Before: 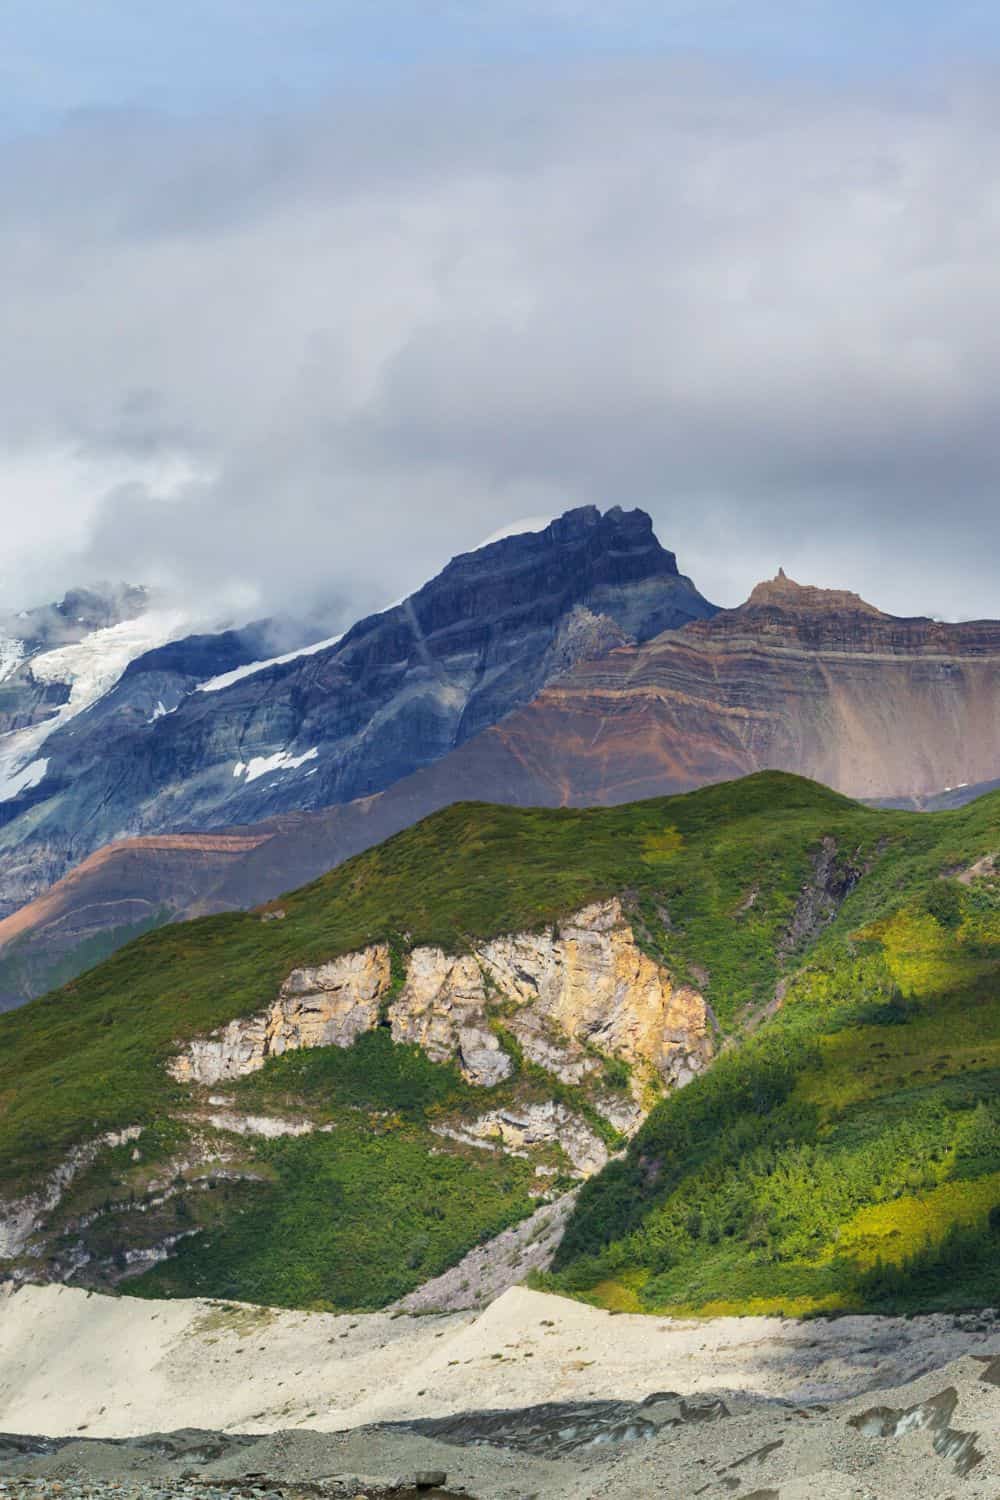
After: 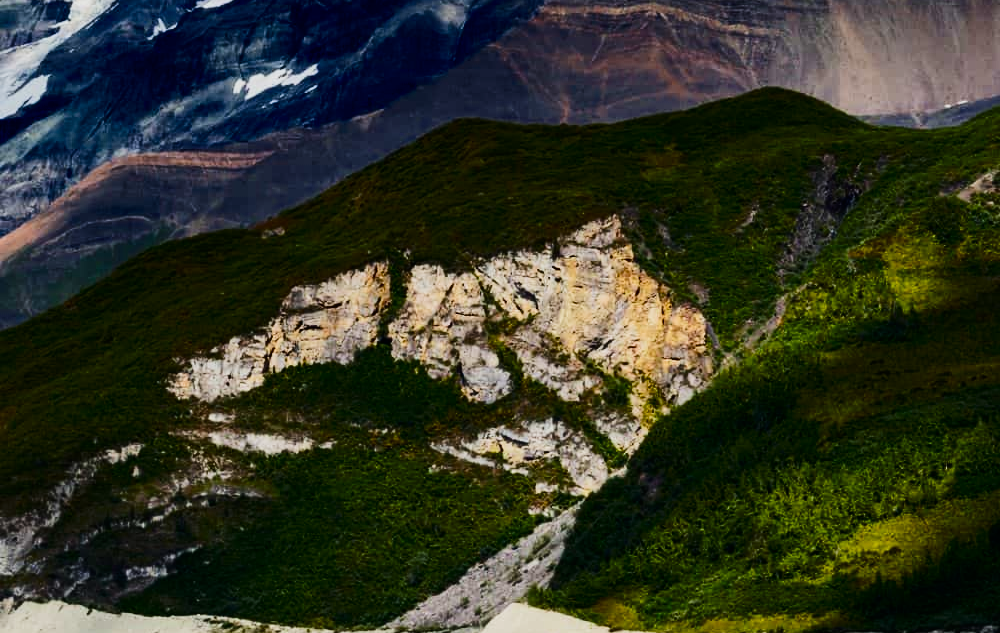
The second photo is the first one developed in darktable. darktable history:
crop: top 45.556%, bottom 12.211%
color balance rgb: perceptual saturation grading › global saturation 20%, perceptual saturation grading › highlights -25.342%, perceptual saturation grading › shadows 49.886%, global vibrance 10.038%, contrast 14.43%, saturation formula JzAzBz (2021)
exposure: black level correction -0.037, exposure -0.496 EV, compensate exposure bias true, compensate highlight preservation false
filmic rgb: black relative exposure -5.08 EV, white relative exposure 3.97 EV, hardness 2.88, contrast 1.404, highlights saturation mix -28.84%
contrast brightness saturation: contrast 0.195, brightness -0.102, saturation 0.102
